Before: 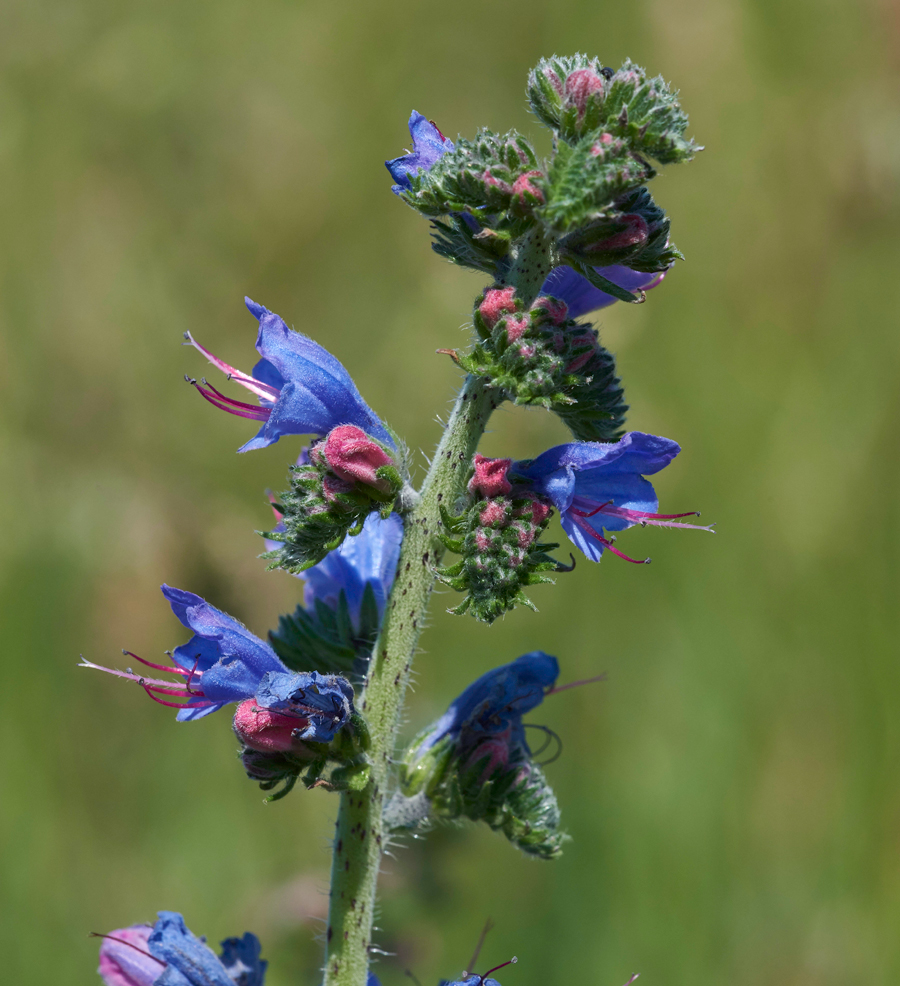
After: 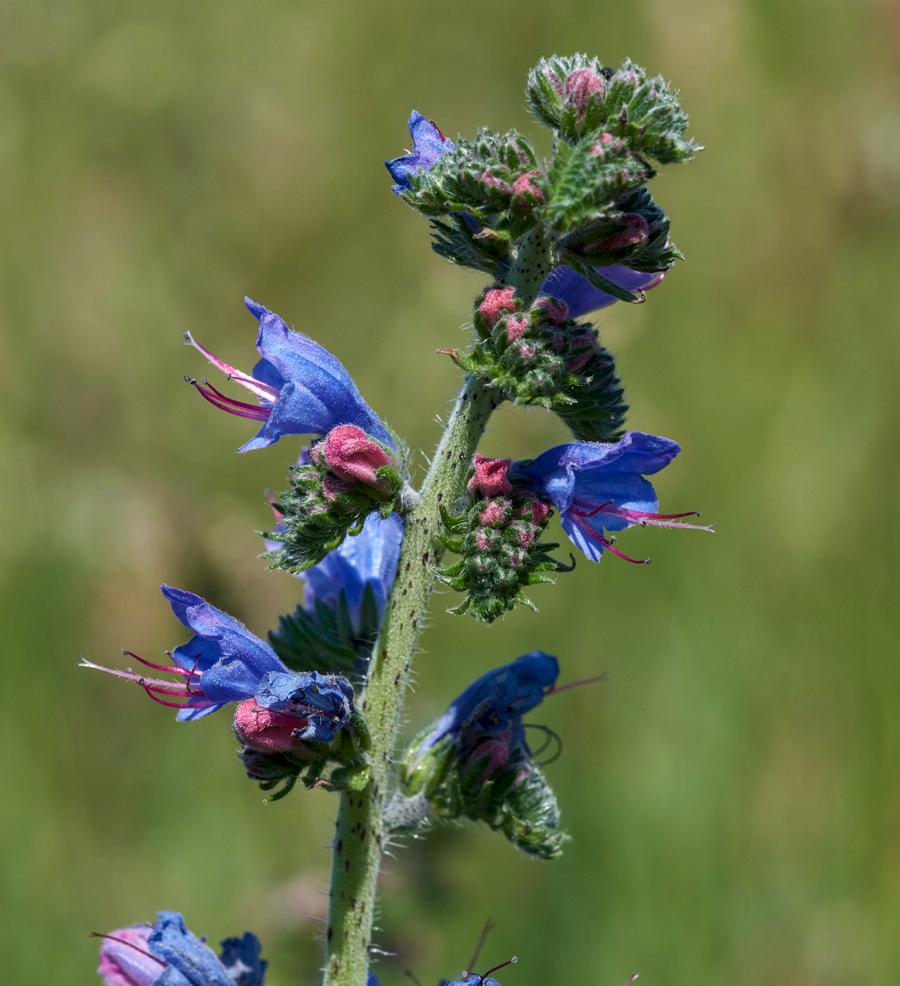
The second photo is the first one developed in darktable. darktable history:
local contrast: on, module defaults
rotate and perspective: crop left 0, crop top 0
